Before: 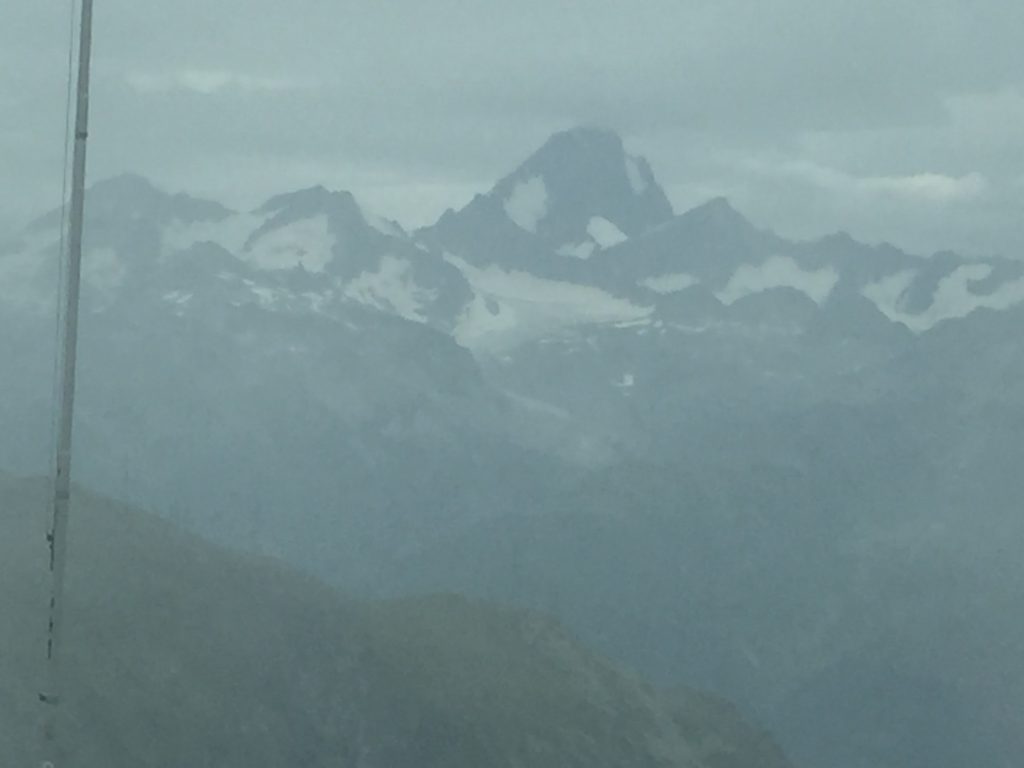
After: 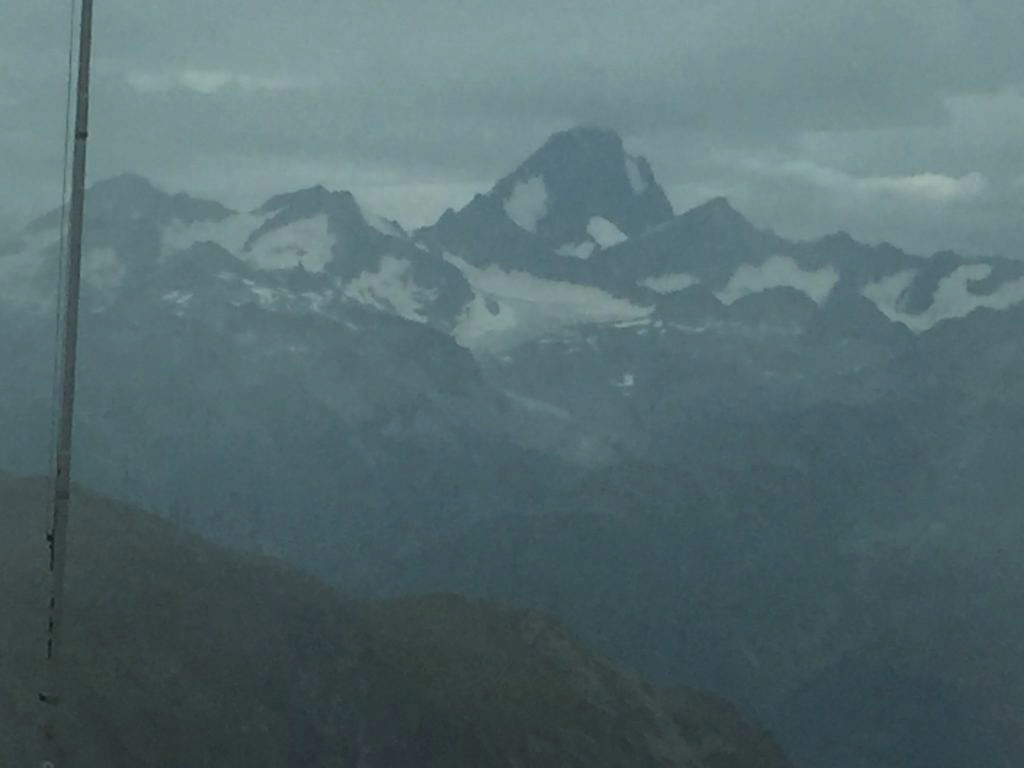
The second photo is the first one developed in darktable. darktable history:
color balance rgb: shadows lift › chroma 4.628%, shadows lift › hue 27.09°, perceptual saturation grading › global saturation 0.704%, contrast -9.685%
contrast brightness saturation: contrast 0.134, brightness -0.243, saturation 0.148
haze removal: compatibility mode true, adaptive false
